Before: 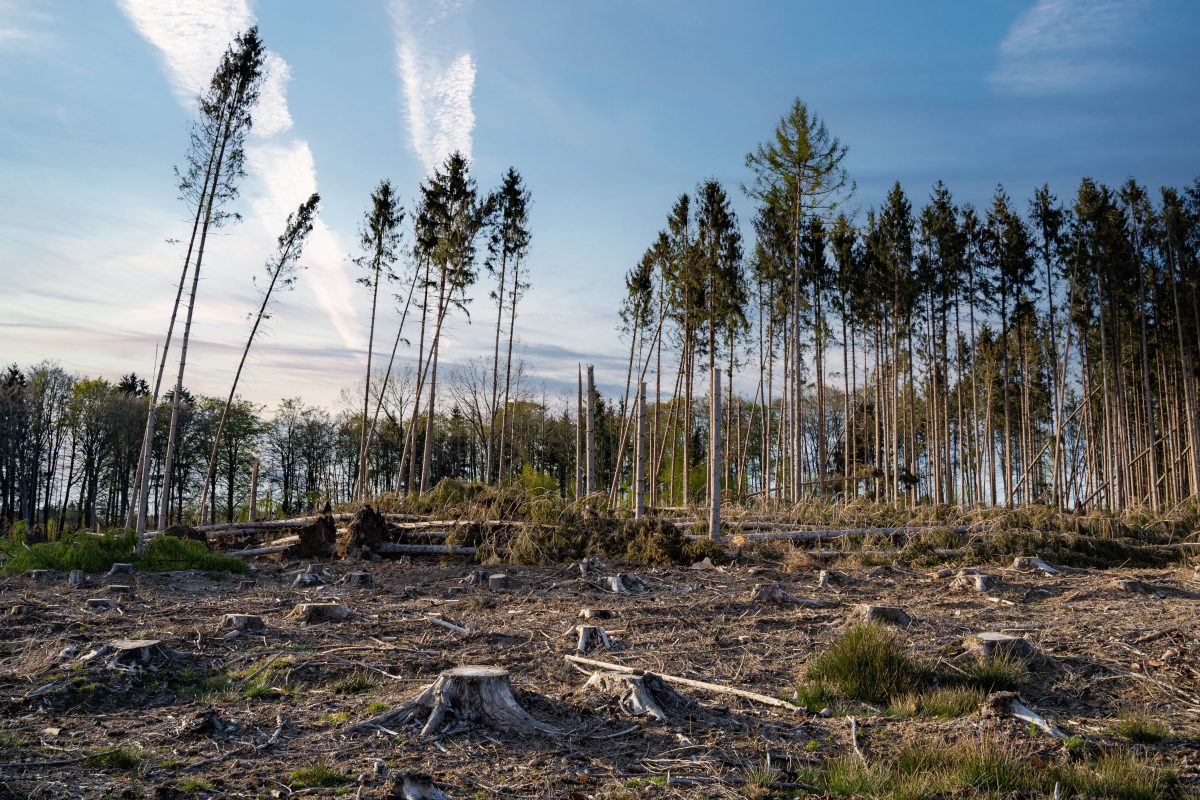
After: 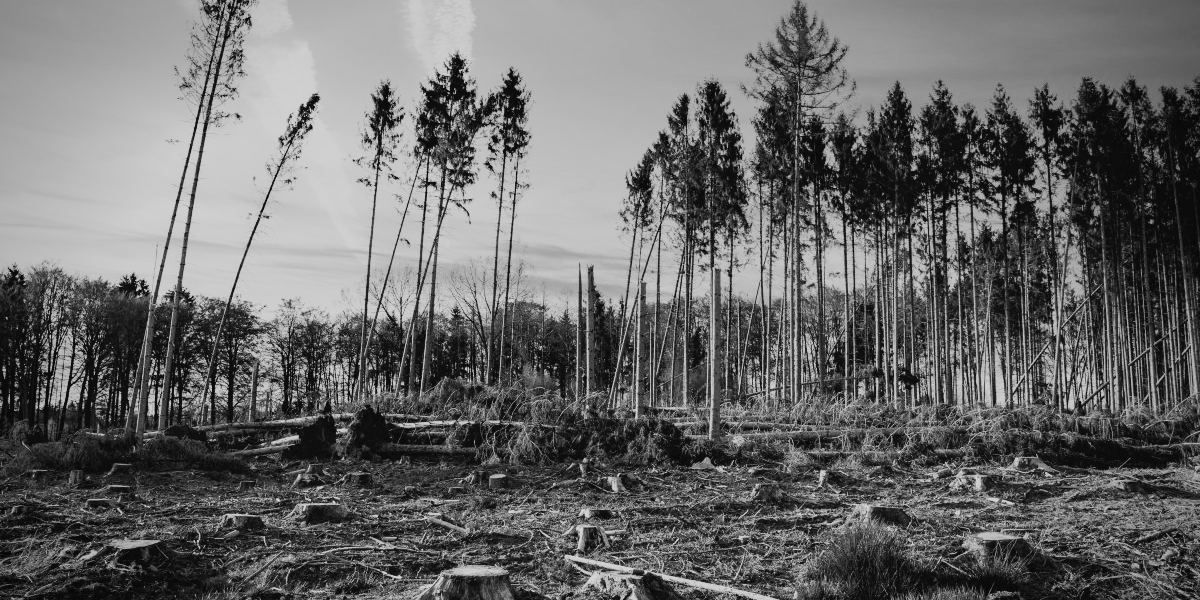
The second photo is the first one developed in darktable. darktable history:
color balance rgb: shadows lift › luminance 1%, shadows lift › chroma 0.2%, shadows lift › hue 20°, power › luminance 1%, power › chroma 0.4%, power › hue 34°, highlights gain › luminance 0.8%, highlights gain › chroma 0.4%, highlights gain › hue 44°, global offset › chroma 0.4%, global offset › hue 34°, white fulcrum 0.08 EV, linear chroma grading › shadows -7%, linear chroma grading › highlights -7%, linear chroma grading › global chroma -10%, linear chroma grading › mid-tones -8%, perceptual saturation grading › global saturation -28%, perceptual saturation grading › highlights -20%, perceptual saturation grading › mid-tones -24%, perceptual saturation grading › shadows -24%, perceptual brilliance grading › global brilliance -1%, perceptual brilliance grading › highlights -1%, perceptual brilliance grading › mid-tones -1%, perceptual brilliance grading › shadows -1%, global vibrance -17%, contrast -6%
crop and rotate: top 12.5%, bottom 12.5%
monochrome: a 26.22, b 42.67, size 0.8
white balance: red 0.931, blue 1.11
filmic rgb: black relative exposure -7.65 EV, white relative exposure 4.56 EV, hardness 3.61, contrast 1.05
exposure: black level correction 0, exposure 0.2 EV, compensate exposure bias true, compensate highlight preservation false
vignetting: fall-off start 79.43%, saturation -0.649, width/height ratio 1.327, unbound false
contrast brightness saturation: contrast 0.24, brightness 0.09
